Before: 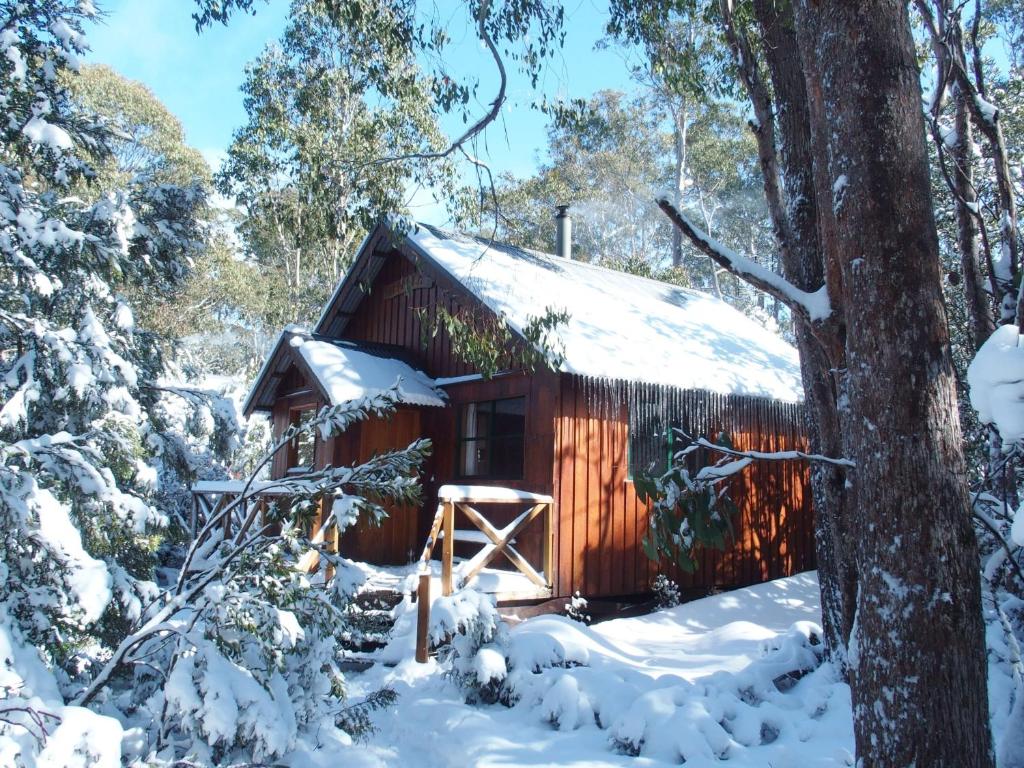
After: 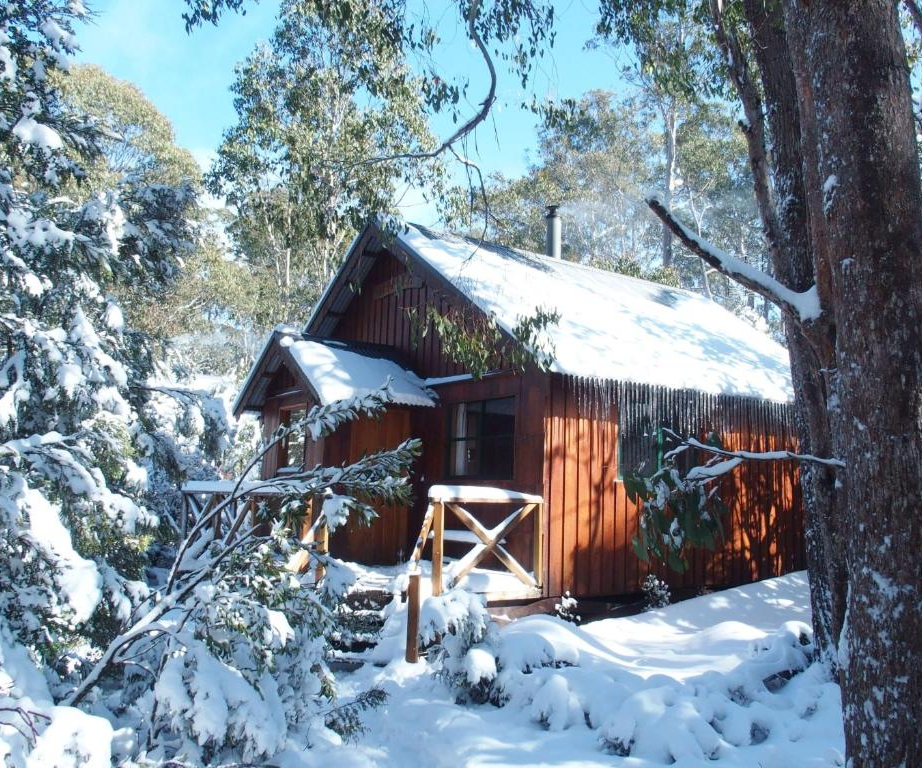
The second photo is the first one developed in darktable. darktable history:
crop and rotate: left 1.041%, right 8.857%
